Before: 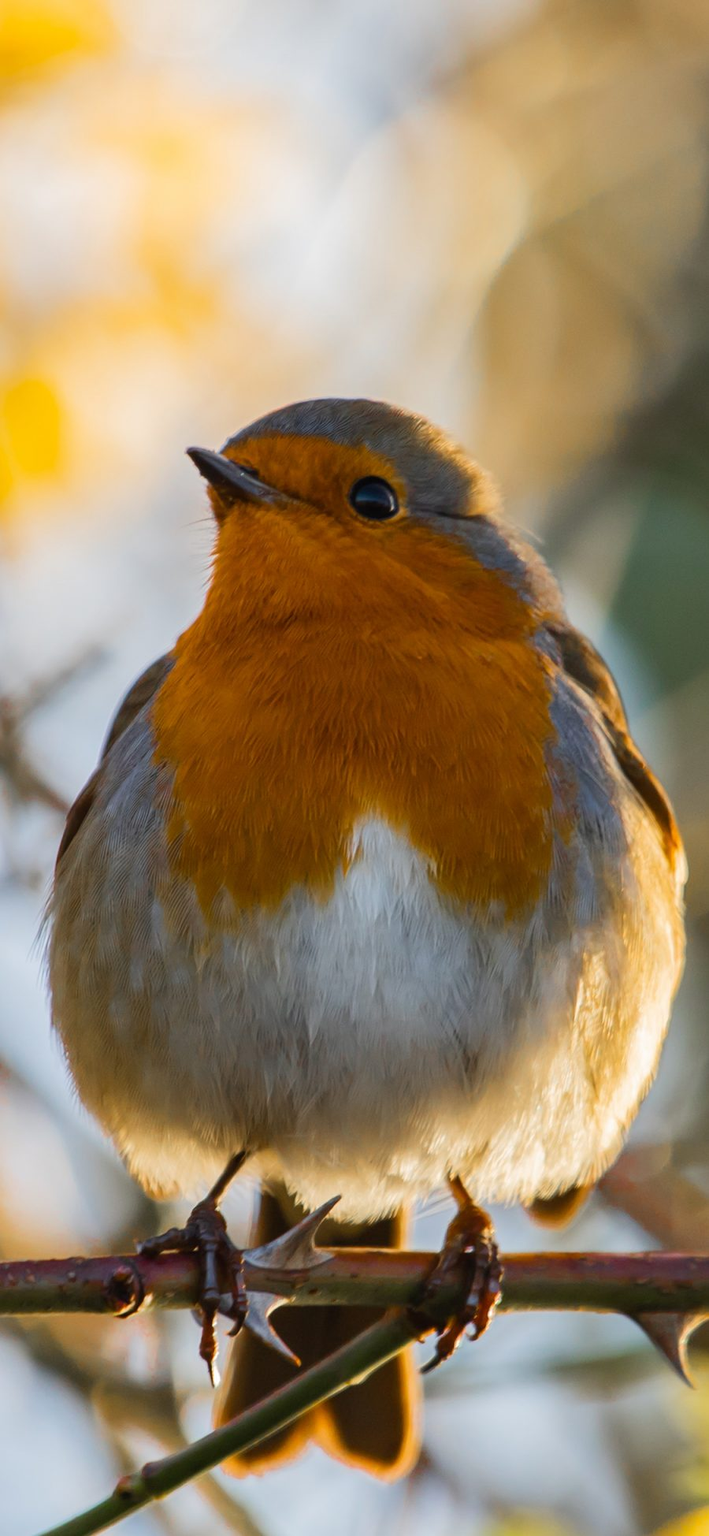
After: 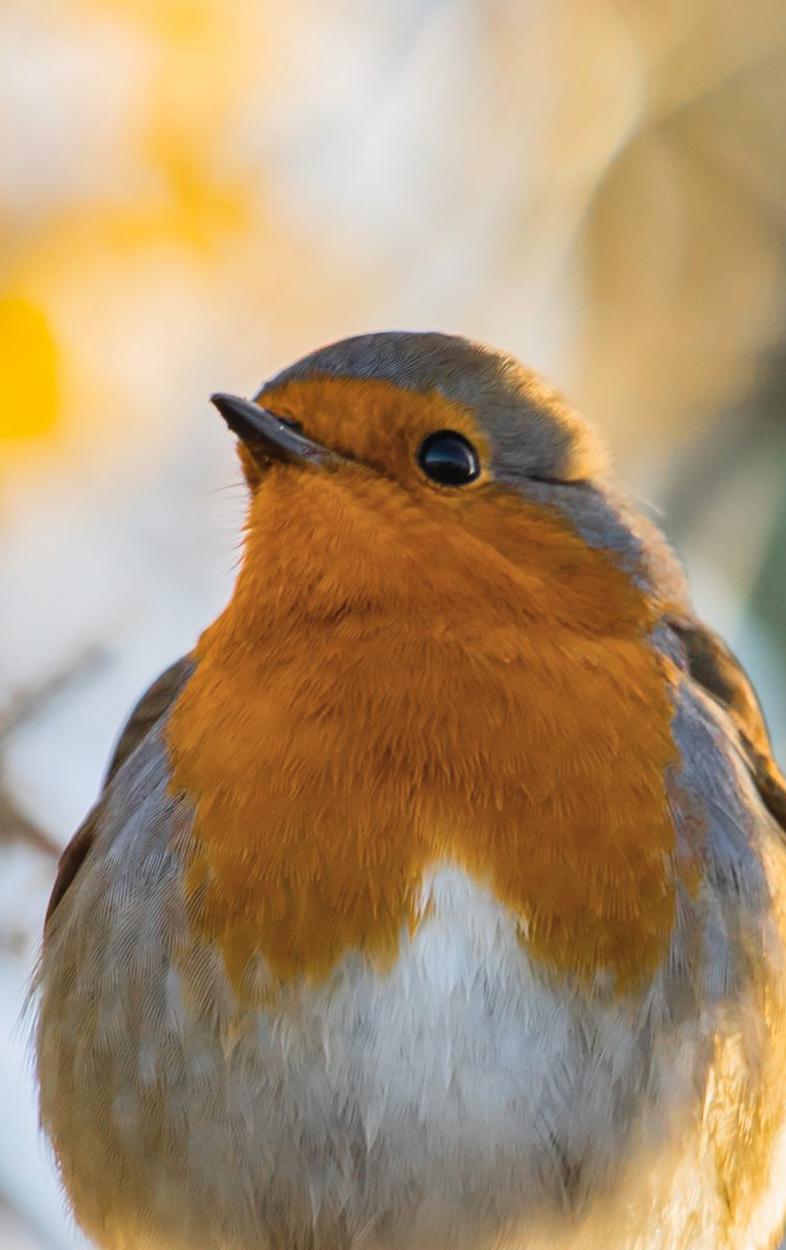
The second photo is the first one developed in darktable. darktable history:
exposure: exposure -0.04 EV, compensate highlight preservation false
tone curve: curves: ch0 [(0, 0) (0.003, 0.004) (0.011, 0.015) (0.025, 0.033) (0.044, 0.059) (0.069, 0.093) (0.1, 0.133) (0.136, 0.182) (0.177, 0.237) (0.224, 0.3) (0.277, 0.369) (0.335, 0.437) (0.399, 0.511) (0.468, 0.584) (0.543, 0.656) (0.623, 0.729) (0.709, 0.8) (0.801, 0.872) (0.898, 0.935) (1, 1)], color space Lab, independent channels, preserve colors none
shadows and highlights: white point adjustment 0.03, soften with gaussian
crop: left 2.964%, top 8.954%, right 9.646%, bottom 26.865%
